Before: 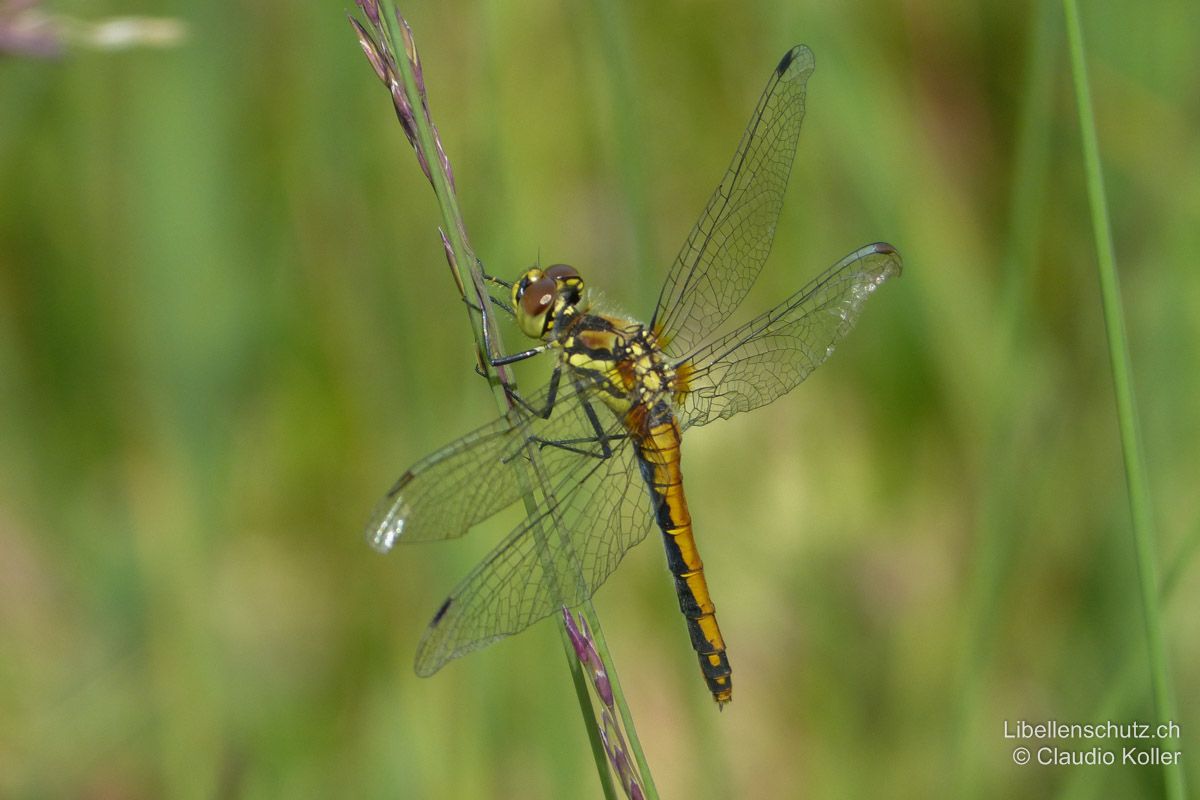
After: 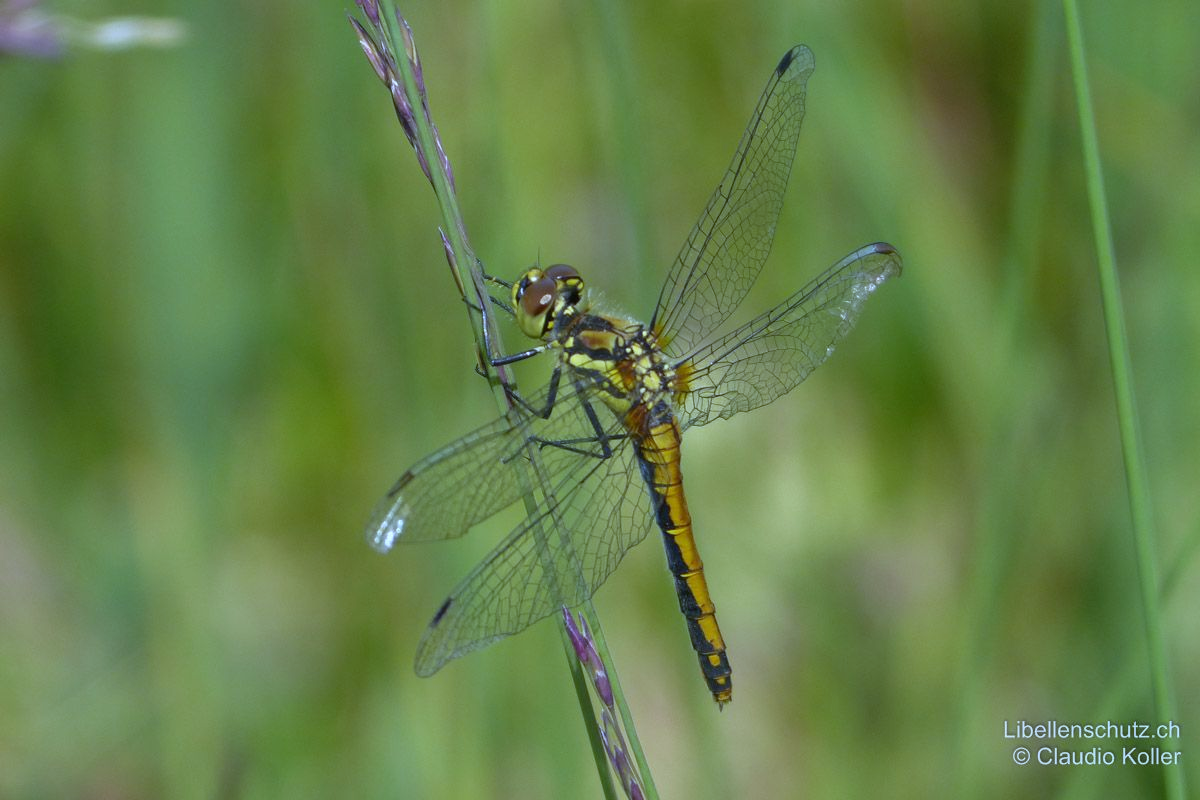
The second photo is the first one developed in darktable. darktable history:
tone equalizer: on, module defaults
white balance: red 0.871, blue 1.249
